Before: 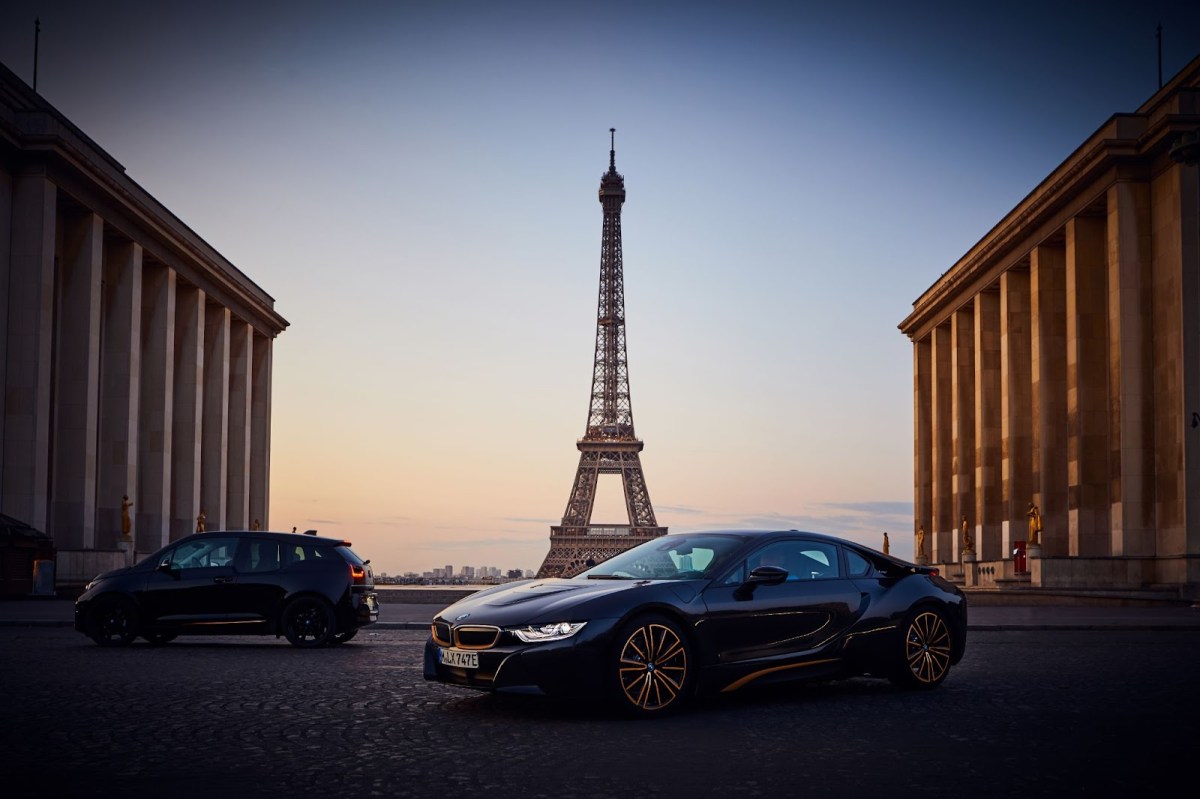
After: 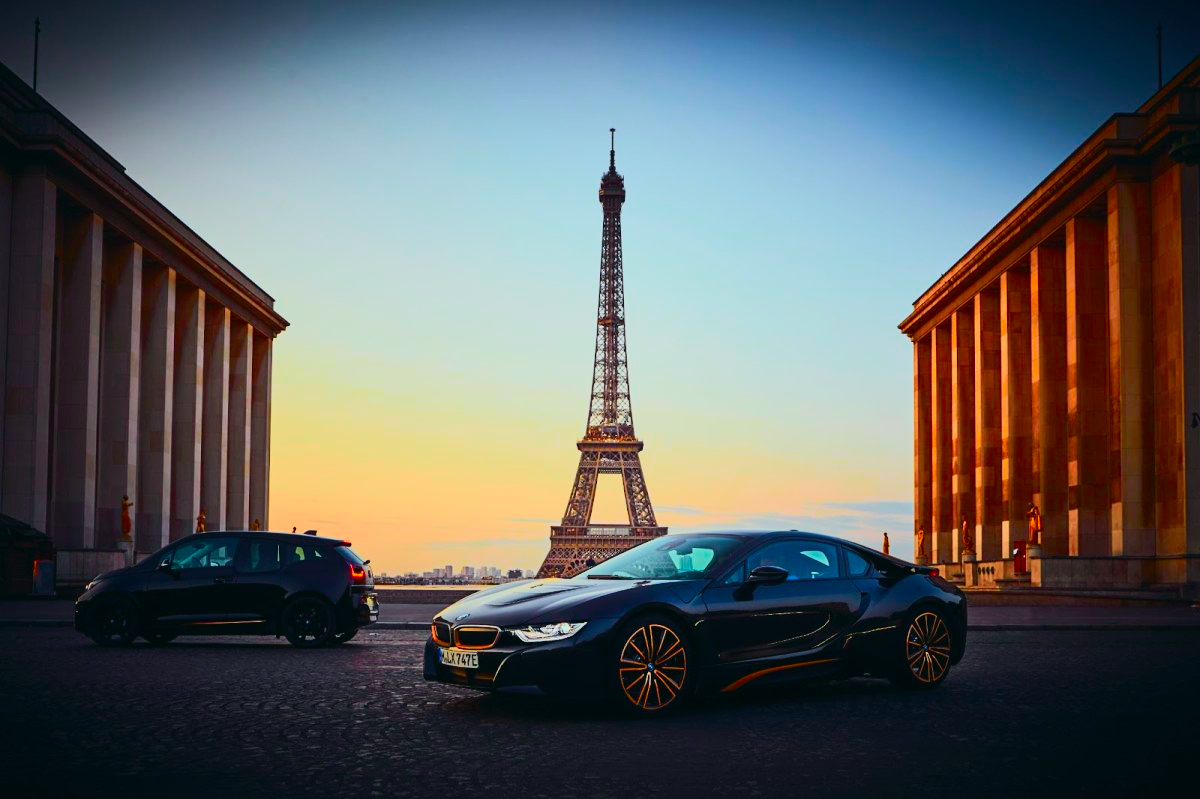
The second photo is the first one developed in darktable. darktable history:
contrast brightness saturation: contrast 0.196, brightness 0.159, saturation 0.227
color correction: highlights a* -7.39, highlights b* 1.07, shadows a* -2.83, saturation 1.43
tone curve: curves: ch0 [(0, 0.018) (0.036, 0.038) (0.15, 0.131) (0.27, 0.247) (0.528, 0.554) (0.761, 0.761) (1, 0.919)]; ch1 [(0, 0) (0.179, 0.173) (0.322, 0.32) (0.429, 0.431) (0.502, 0.5) (0.519, 0.522) (0.562, 0.588) (0.625, 0.67) (0.711, 0.745) (1, 1)]; ch2 [(0, 0) (0.29, 0.295) (0.404, 0.436) (0.497, 0.499) (0.521, 0.523) (0.561, 0.605) (0.657, 0.655) (0.712, 0.764) (1, 1)], color space Lab, independent channels, preserve colors none
